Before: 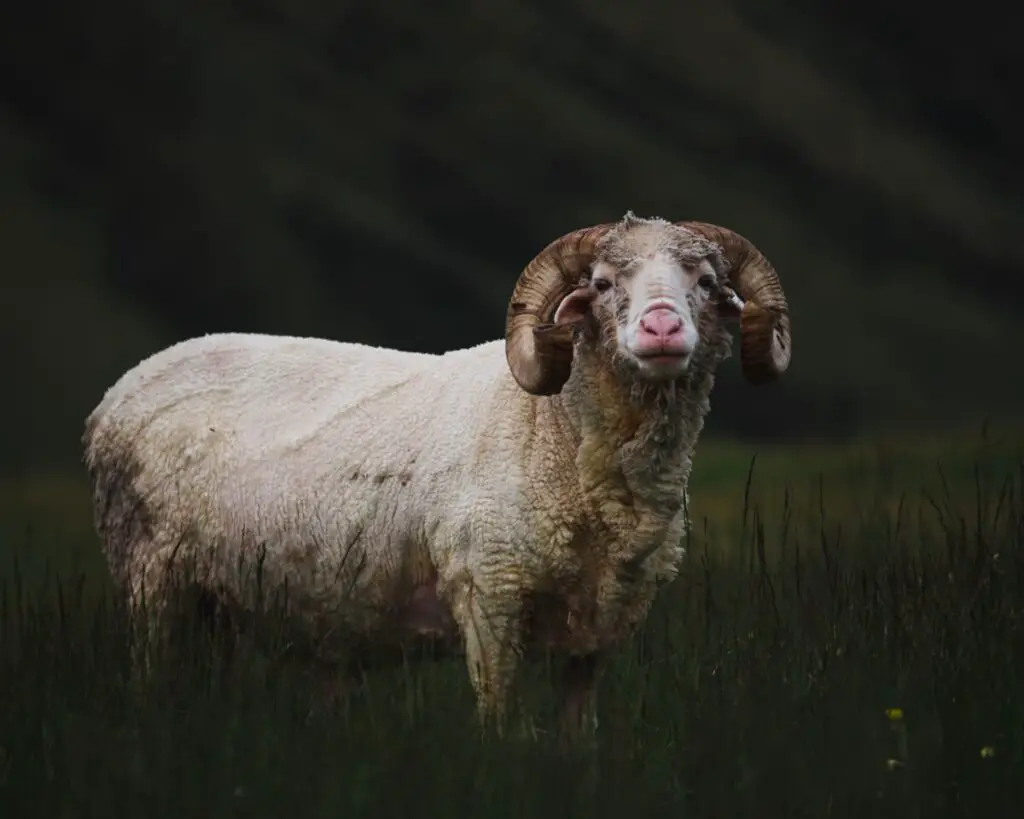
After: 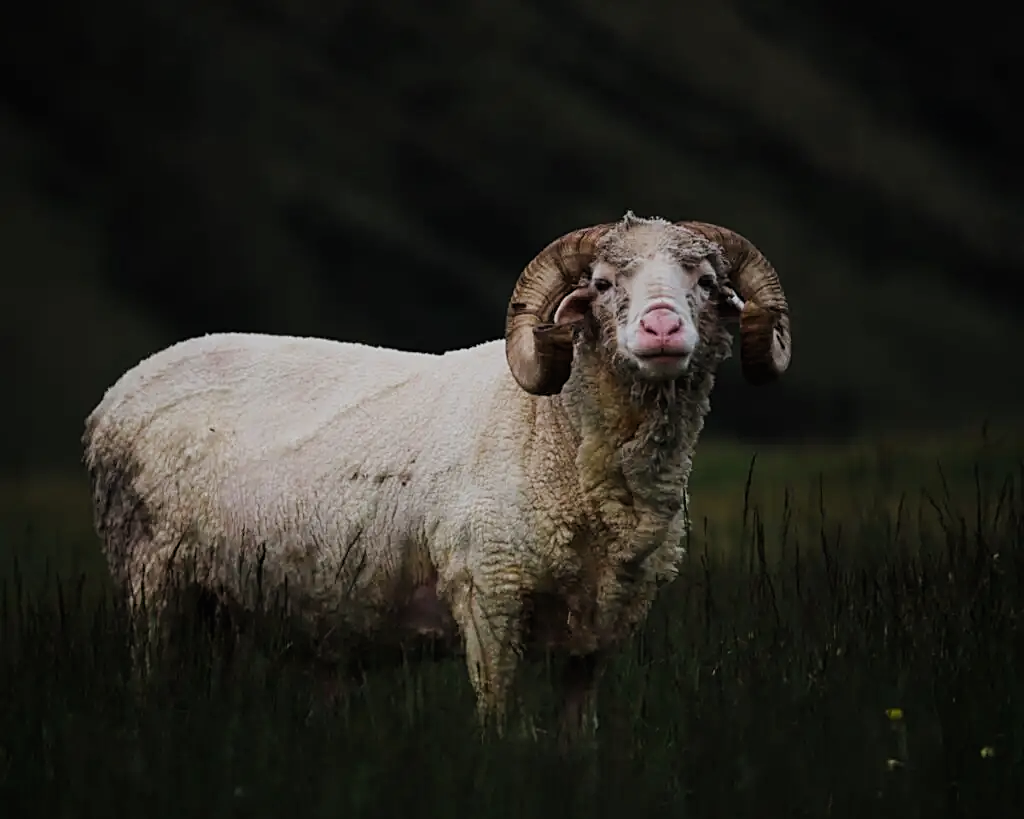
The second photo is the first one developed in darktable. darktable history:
filmic rgb: black relative exposure -8.15 EV, white relative exposure 3.76 EV, hardness 4.46
sharpen: on, module defaults
